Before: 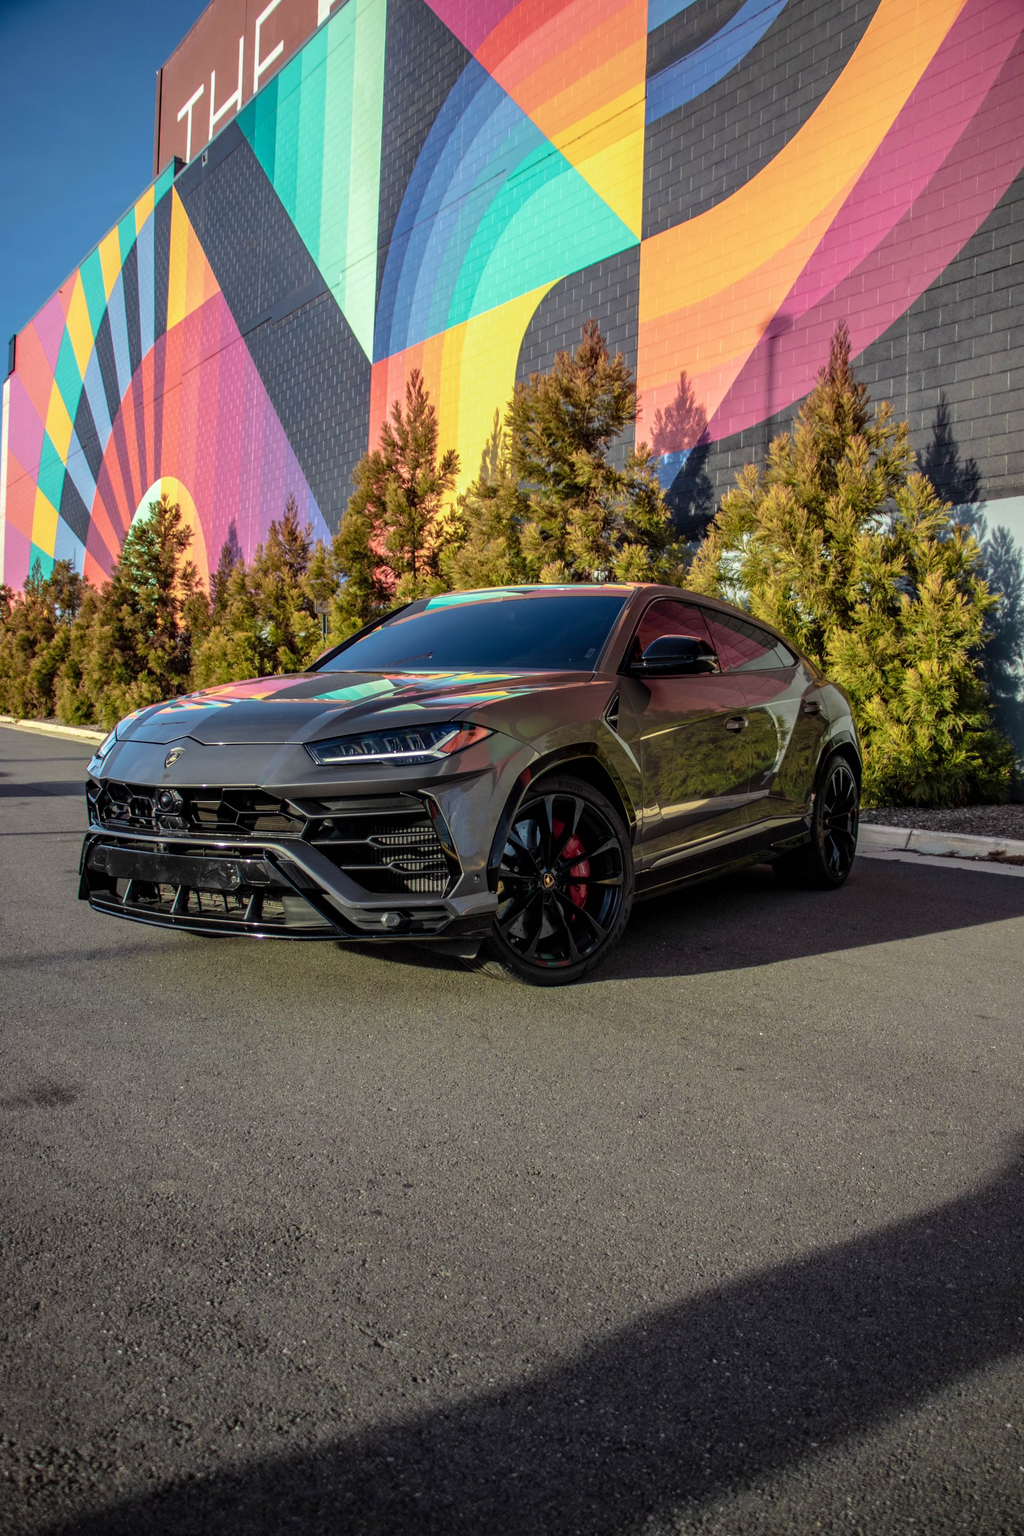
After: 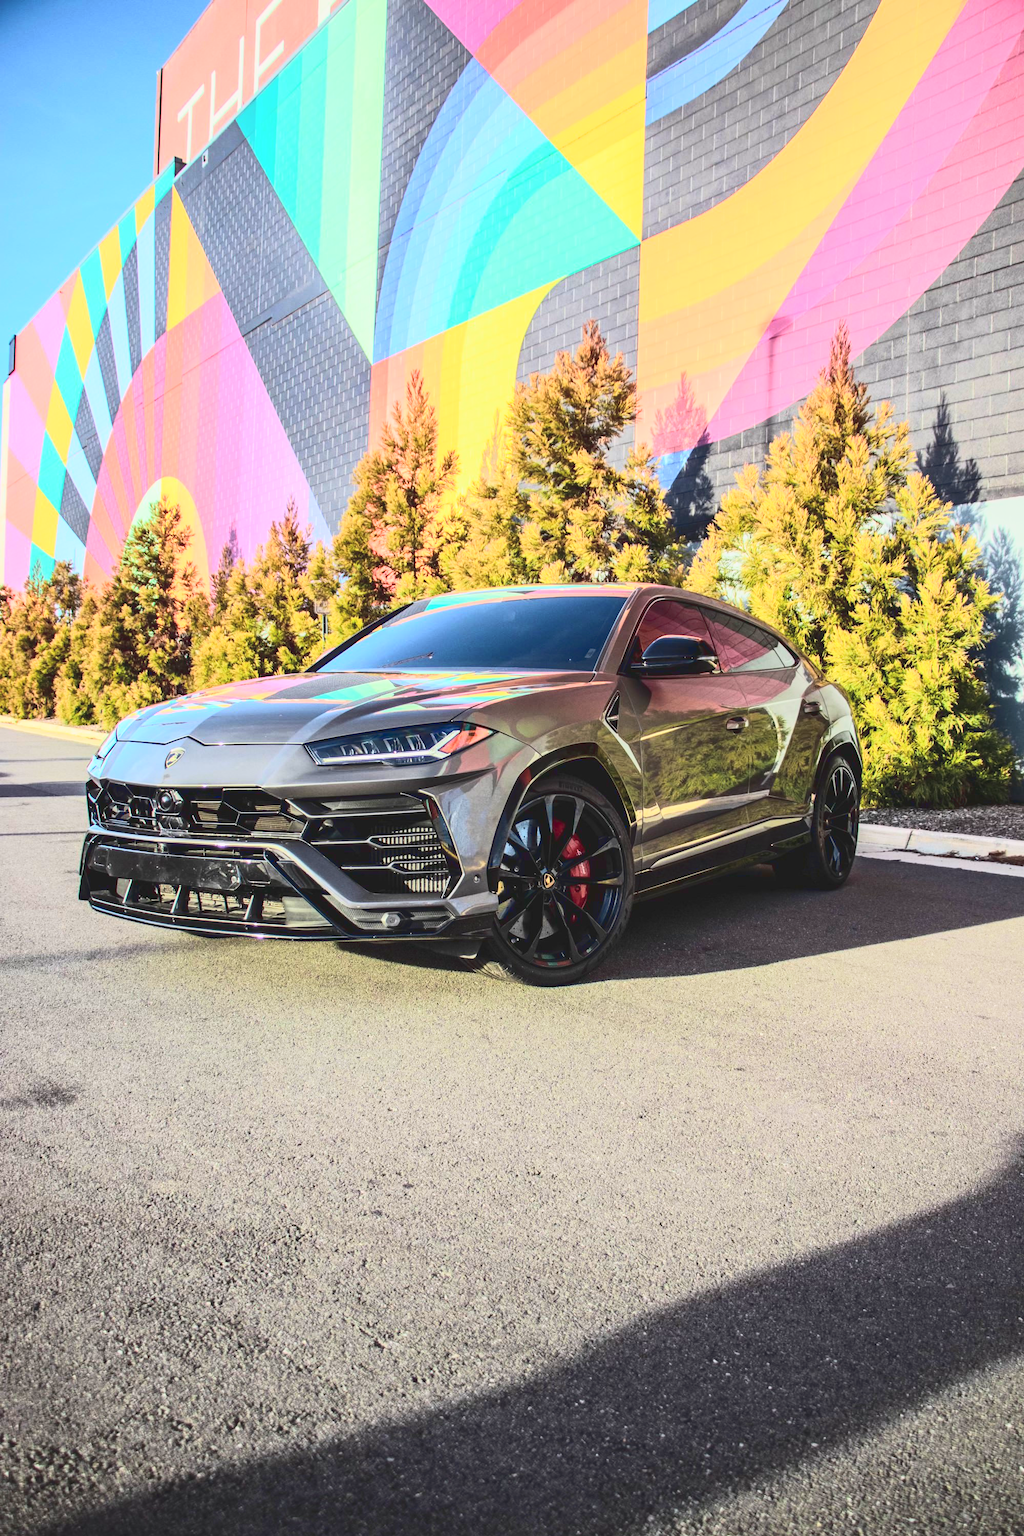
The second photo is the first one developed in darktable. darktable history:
contrast brightness saturation: brightness 0.15
tone curve: curves: ch0 [(0, 0.098) (0.262, 0.324) (0.421, 0.59) (0.54, 0.803) (0.725, 0.922) (0.99, 0.974)], color space Lab, linked channels, preserve colors none
